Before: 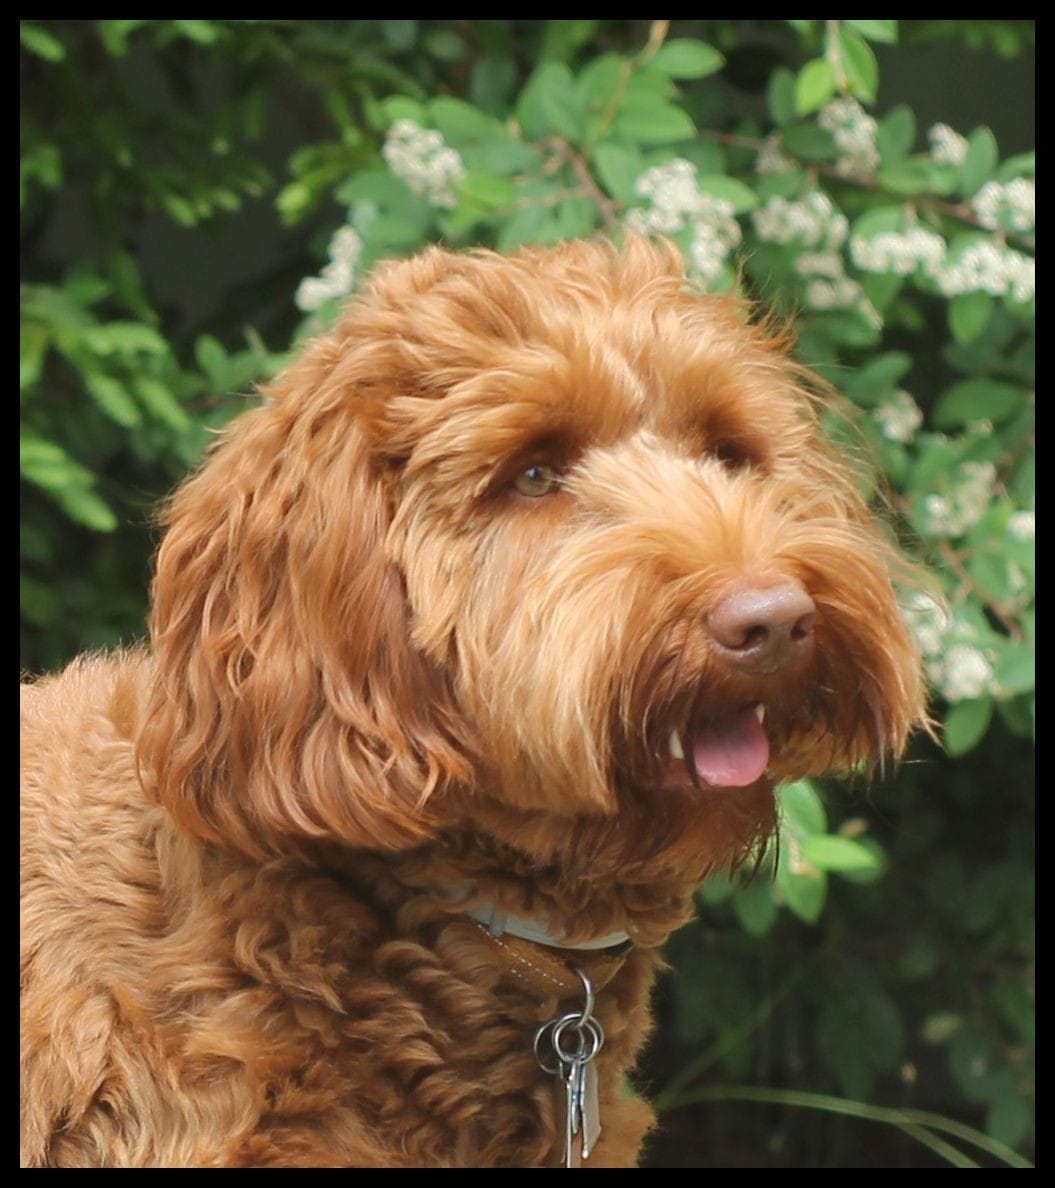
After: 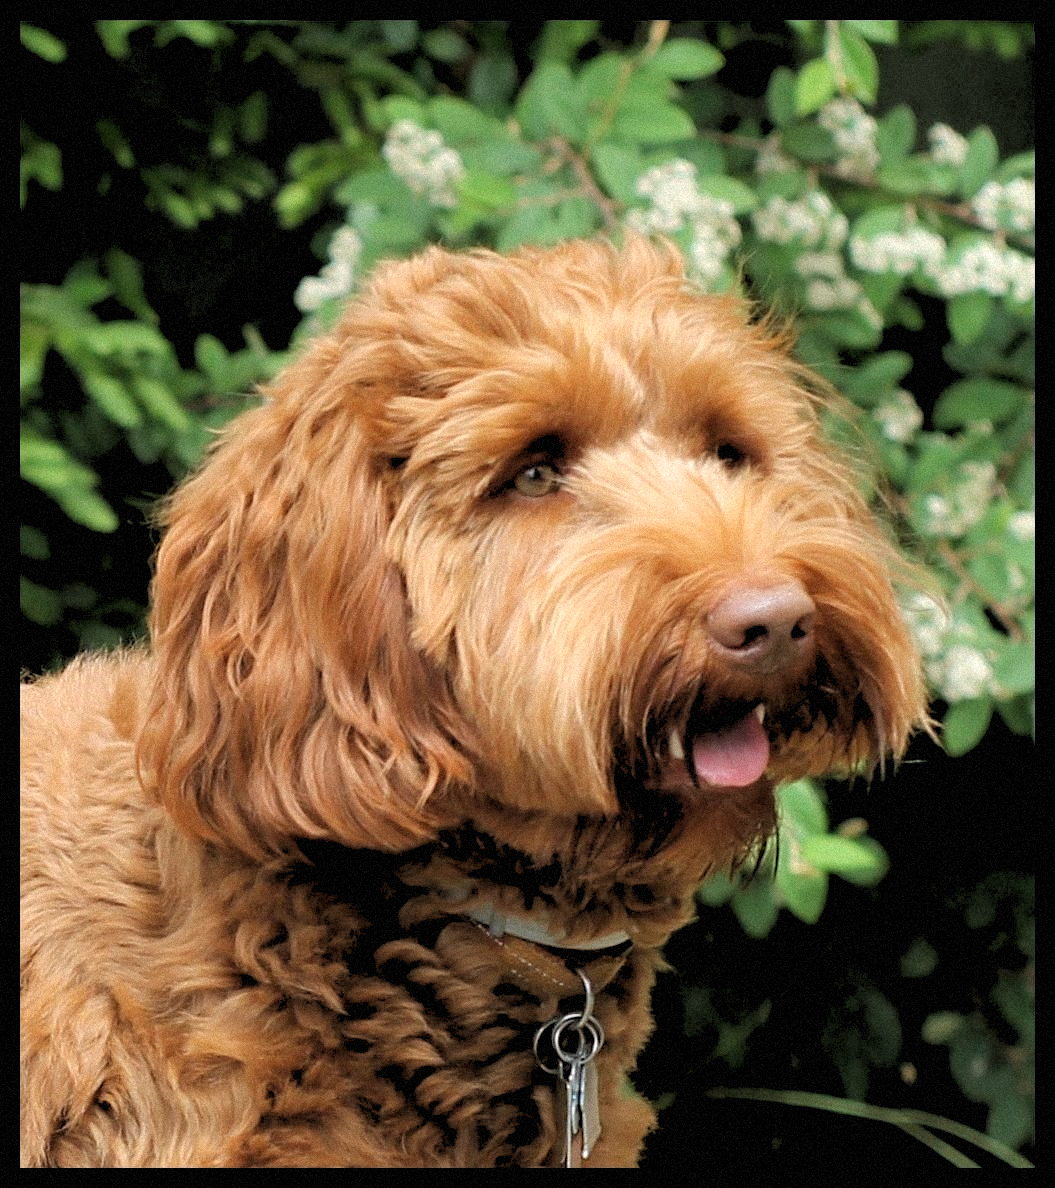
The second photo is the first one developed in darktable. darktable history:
rgb levels: levels [[0.029, 0.461, 0.922], [0, 0.5, 1], [0, 0.5, 1]]
grain: mid-tones bias 0%
